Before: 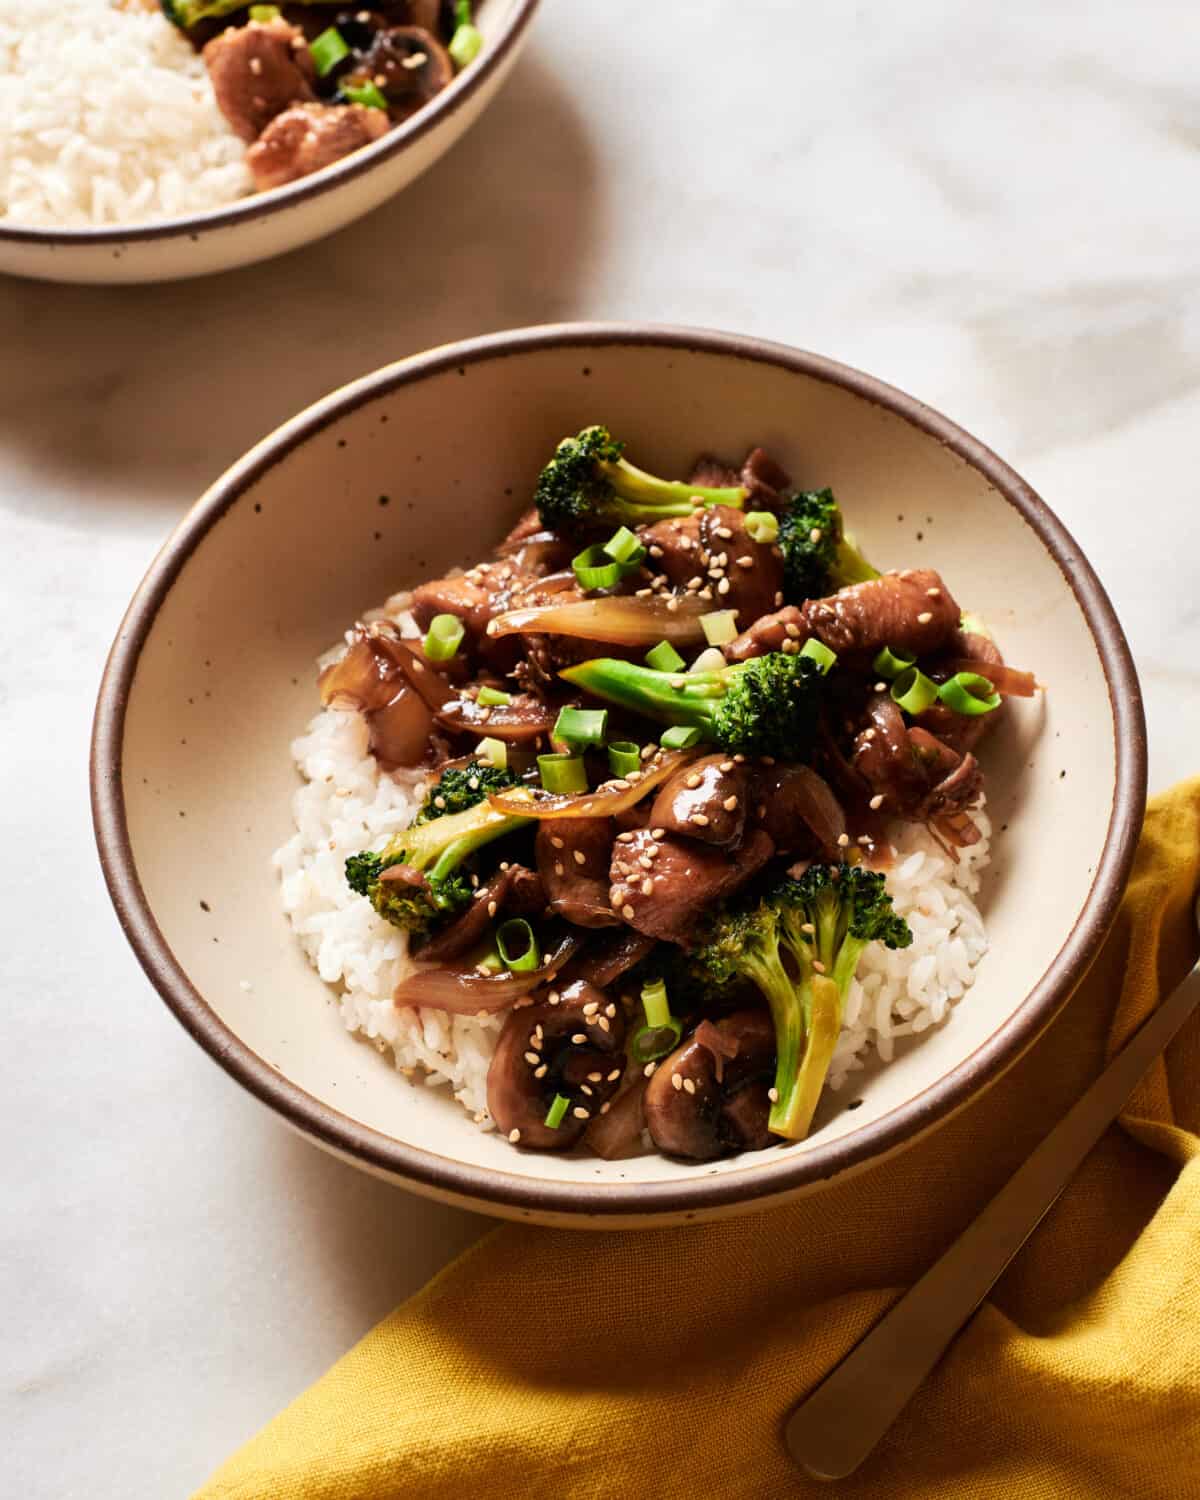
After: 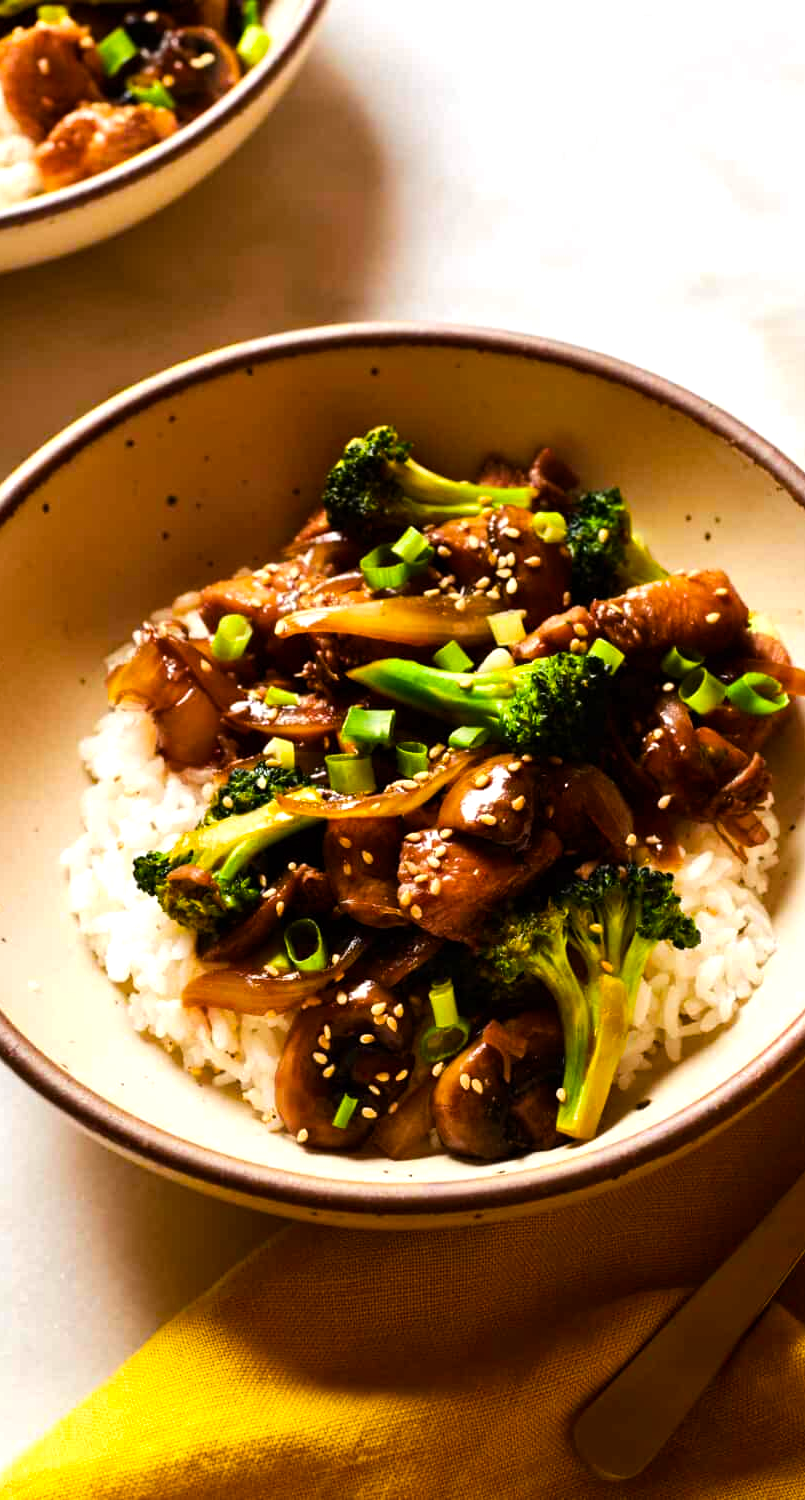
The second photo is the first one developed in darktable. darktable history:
crop and rotate: left 17.668%, right 15.198%
tone equalizer: -8 EV -0.443 EV, -7 EV -0.369 EV, -6 EV -0.329 EV, -5 EV -0.24 EV, -3 EV 0.206 EV, -2 EV 0.331 EV, -1 EV 0.403 EV, +0 EV 0.432 EV, edges refinement/feathering 500, mask exposure compensation -1.57 EV, preserve details no
color balance rgb: power › chroma 0.277%, power › hue 24.42°, linear chroma grading › global chroma 14.906%, perceptual saturation grading › global saturation 29.735%
